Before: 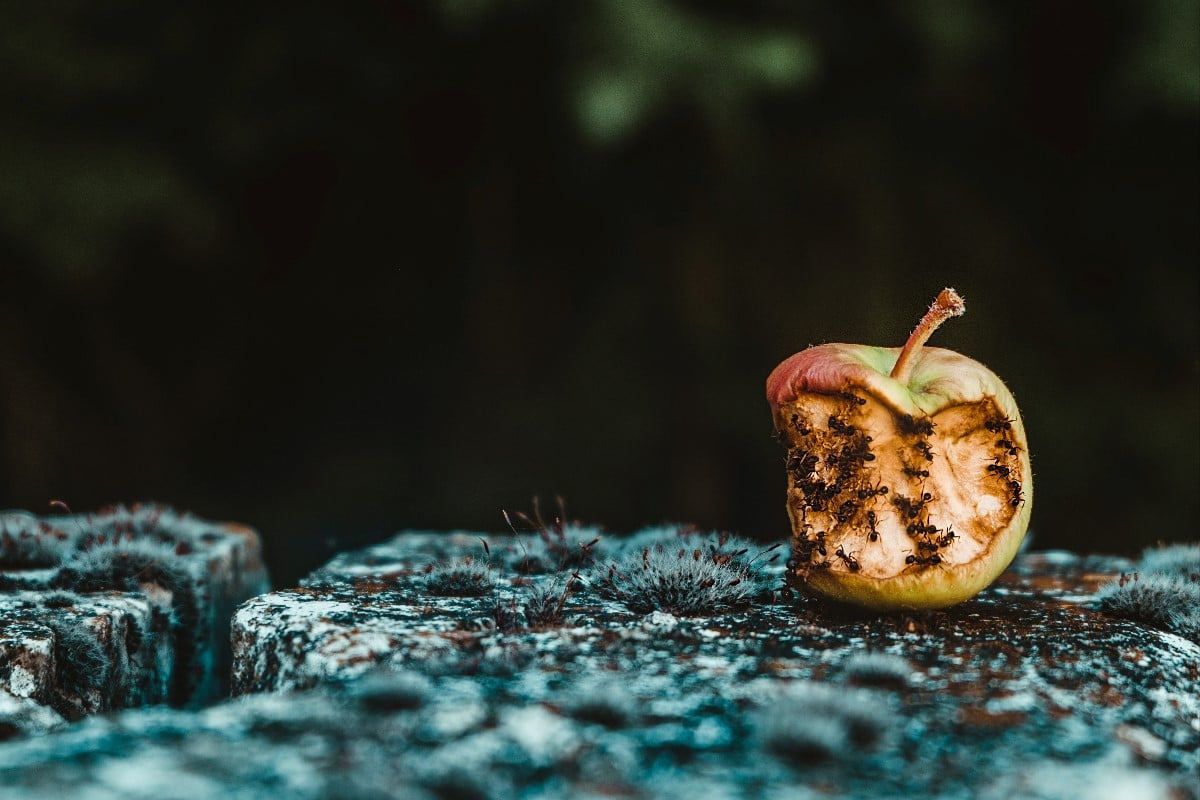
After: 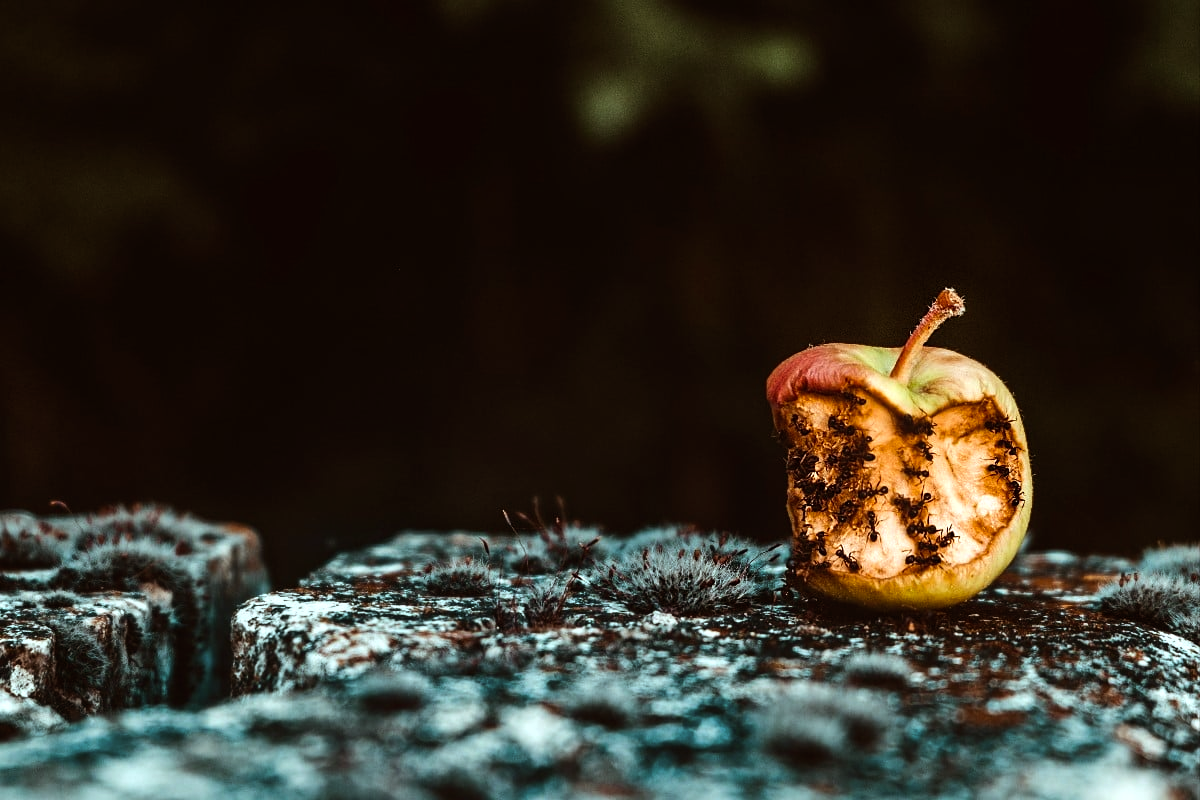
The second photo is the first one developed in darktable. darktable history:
tone equalizer: -8 EV -0.417 EV, -7 EV -0.389 EV, -6 EV -0.333 EV, -5 EV -0.222 EV, -3 EV 0.222 EV, -2 EV 0.333 EV, -1 EV 0.389 EV, +0 EV 0.417 EV, edges refinement/feathering 500, mask exposure compensation -1.57 EV, preserve details no
rgb levels: mode RGB, independent channels, levels [[0, 0.5, 1], [0, 0.521, 1], [0, 0.536, 1]]
